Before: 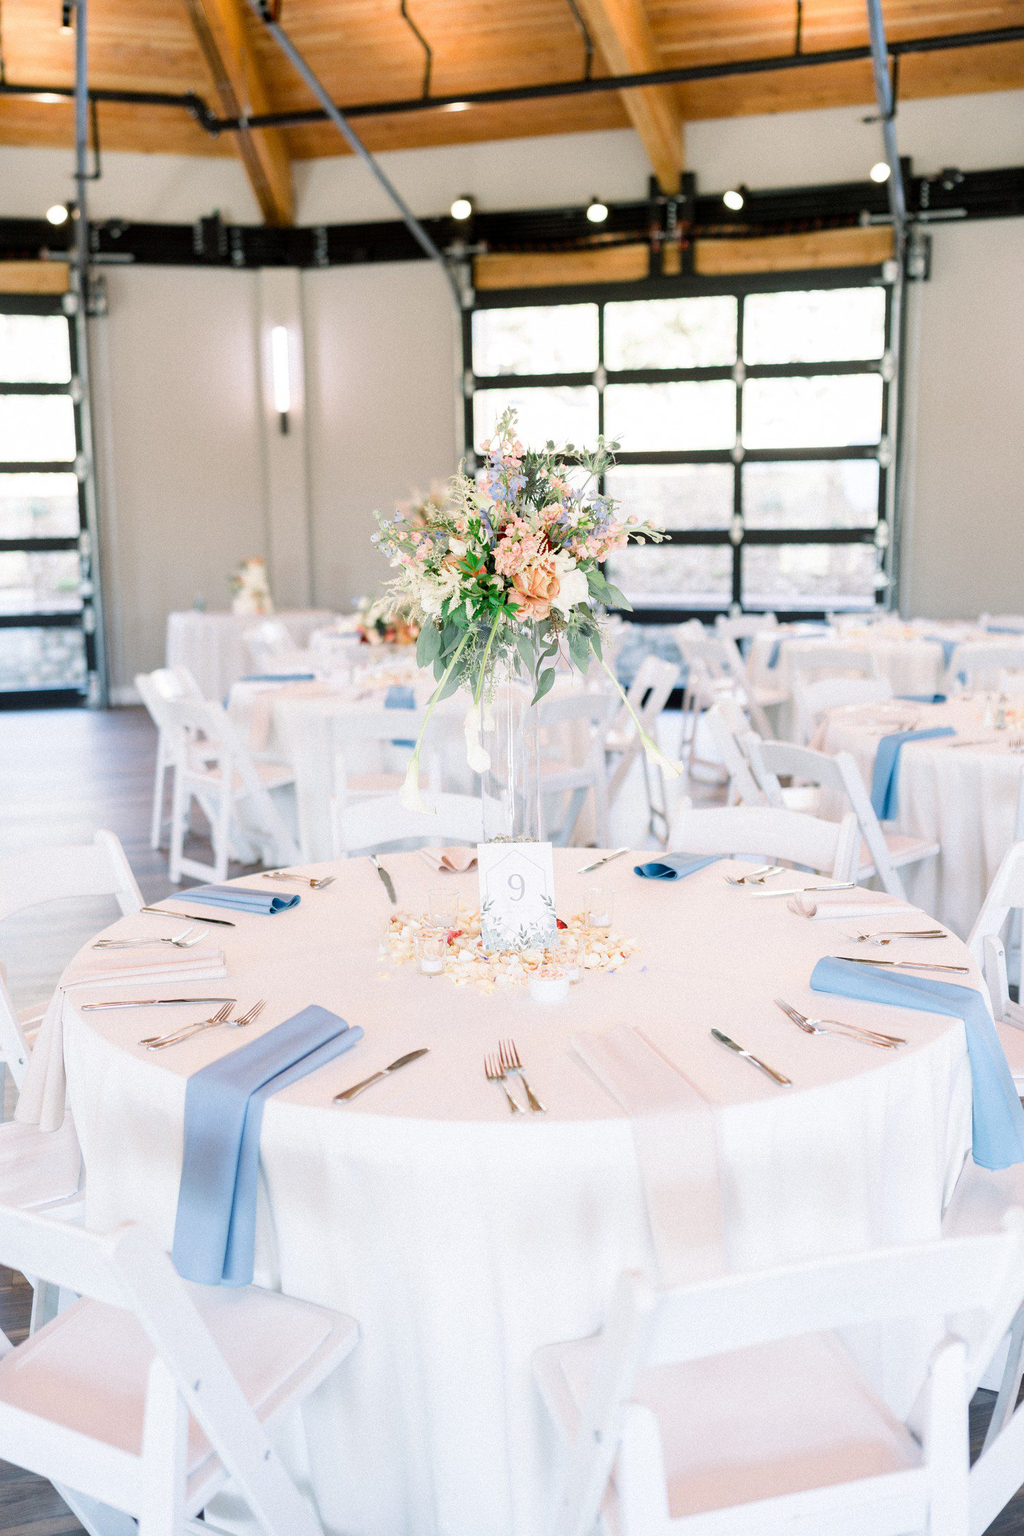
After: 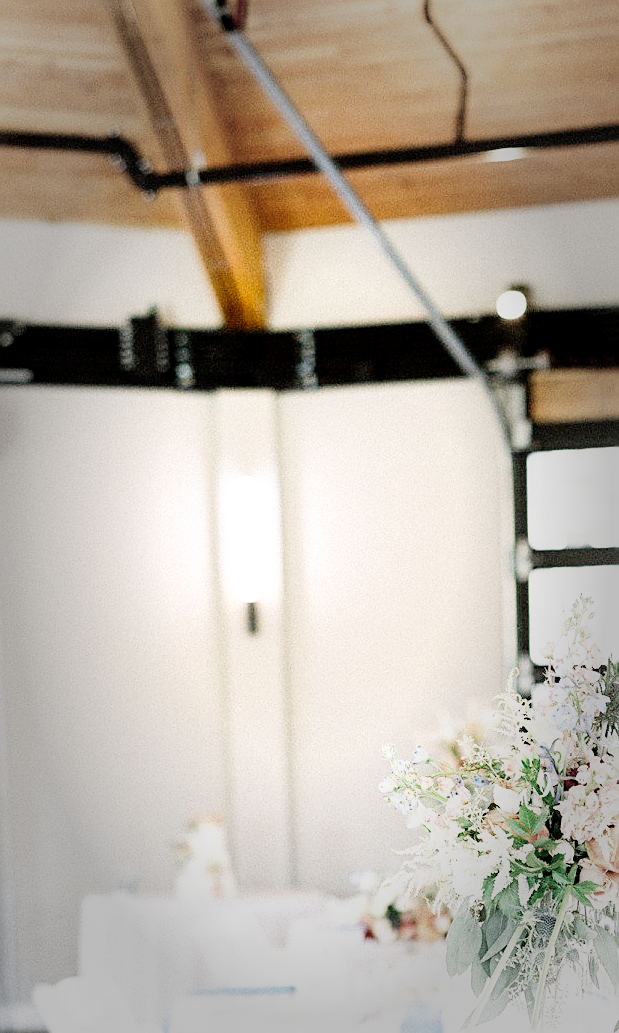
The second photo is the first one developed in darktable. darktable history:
exposure: black level correction 0.002, exposure 0.299 EV, compensate highlight preservation false
sharpen: on, module defaults
crop and rotate: left 10.996%, top 0.117%, right 47.677%, bottom 53.93%
tone equalizer: edges refinement/feathering 500, mask exposure compensation -1.24 EV, preserve details no
base curve: curves: ch0 [(0, 0) (0.008, 0.007) (0.022, 0.029) (0.048, 0.089) (0.092, 0.197) (0.191, 0.399) (0.275, 0.534) (0.357, 0.65) (0.477, 0.78) (0.542, 0.833) (0.799, 0.973) (1, 1)], preserve colors none
levels: mode automatic, levels [0.026, 0.507, 0.987]
color zones: curves: ch0 [(0.068, 0.464) (0.25, 0.5) (0.48, 0.508) (0.75, 0.536) (0.886, 0.476) (0.967, 0.456)]; ch1 [(0.066, 0.456) (0.25, 0.5) (0.616, 0.508) (0.746, 0.56) (0.934, 0.444)]
vignetting: fall-off start 47.76%, automatic ratio true, width/height ratio 1.292
